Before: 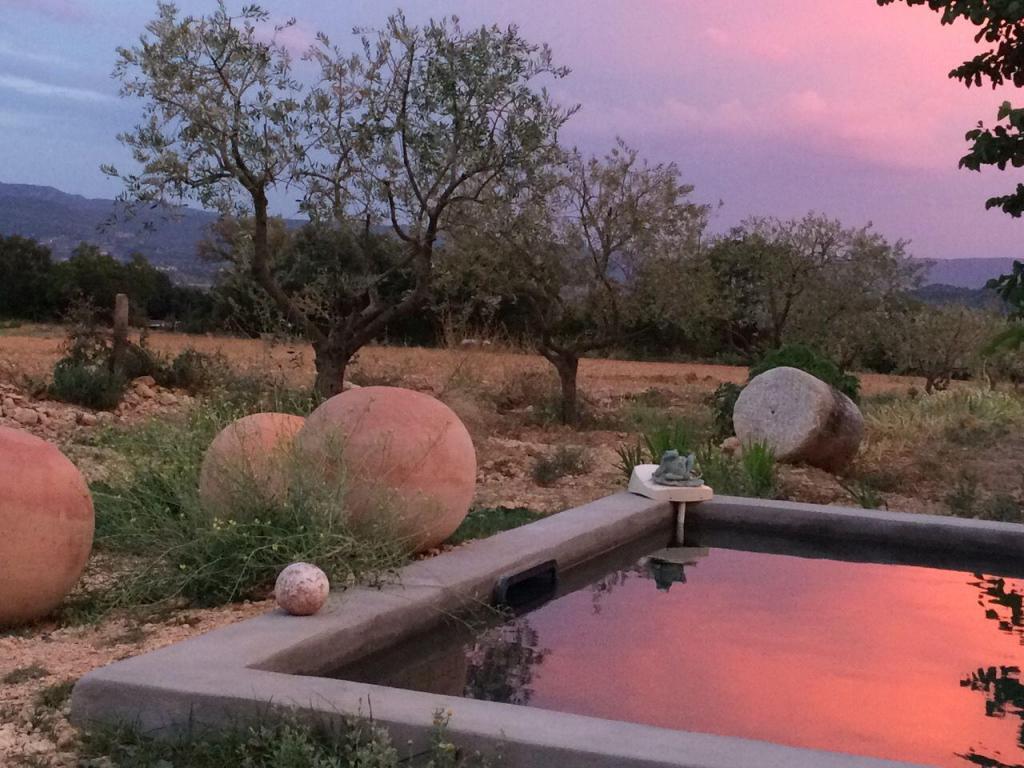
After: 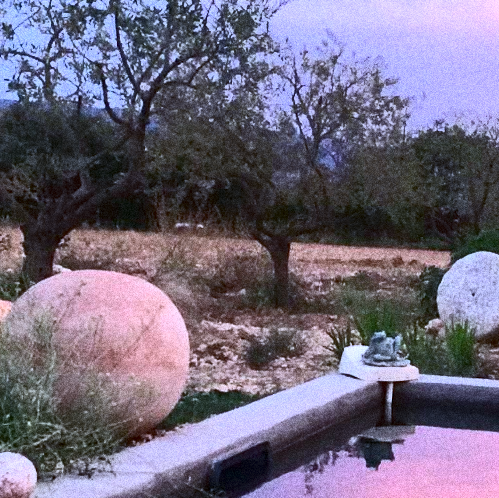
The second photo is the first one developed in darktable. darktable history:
rotate and perspective: rotation -0.013°, lens shift (vertical) -0.027, lens shift (horizontal) 0.178, crop left 0.016, crop right 0.989, crop top 0.082, crop bottom 0.918
crop: left 32.075%, top 10.976%, right 18.355%, bottom 17.596%
contrast brightness saturation: contrast 0.28
tone equalizer: -7 EV -0.63 EV, -6 EV 1 EV, -5 EV -0.45 EV, -4 EV 0.43 EV, -3 EV 0.41 EV, -2 EV 0.15 EV, -1 EV -0.15 EV, +0 EV -0.39 EV, smoothing diameter 25%, edges refinement/feathering 10, preserve details guided filter
exposure: black level correction 0, exposure 1 EV, compensate highlight preservation false
grain: coarseness 14.49 ISO, strength 48.04%, mid-tones bias 35%
white balance: red 0.871, blue 1.249
